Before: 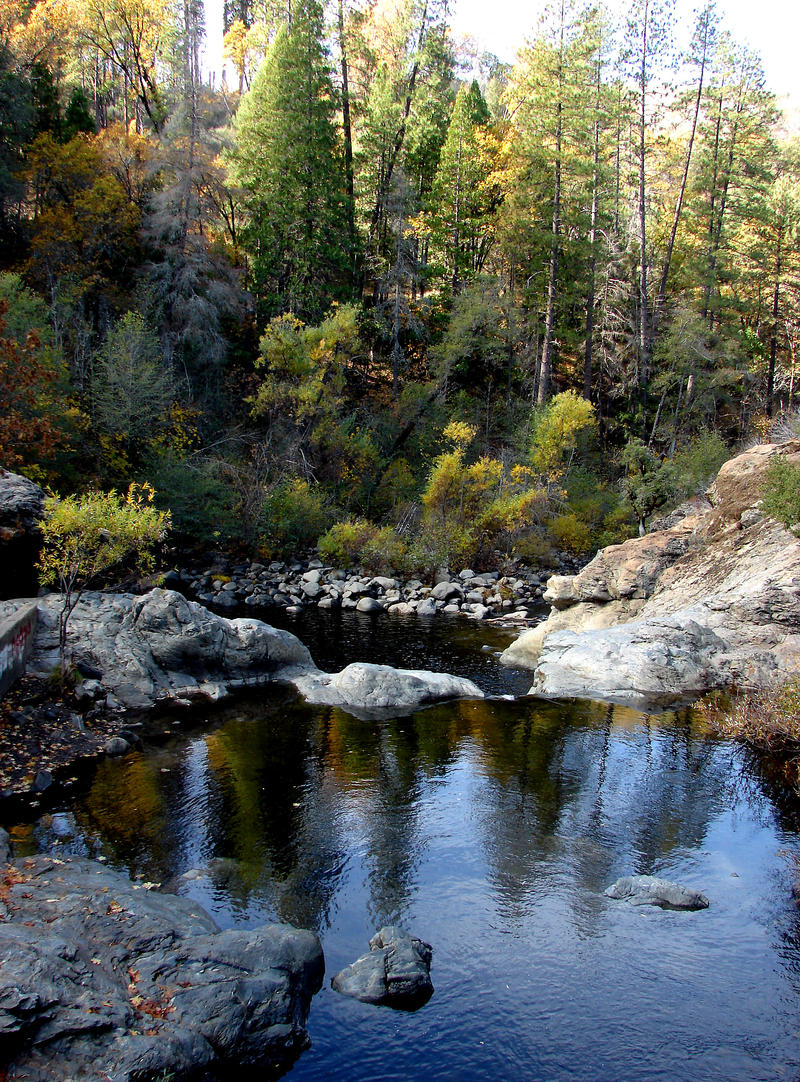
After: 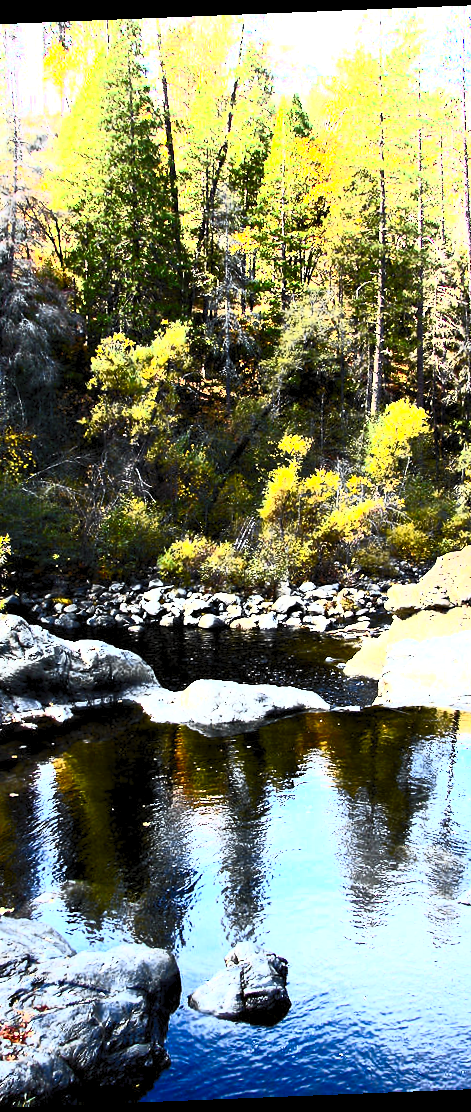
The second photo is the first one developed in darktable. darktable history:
tone equalizer: -8 EV -0.75 EV, -7 EV -0.7 EV, -6 EV -0.6 EV, -5 EV -0.4 EV, -3 EV 0.4 EV, -2 EV 0.6 EV, -1 EV 0.7 EV, +0 EV 0.75 EV, edges refinement/feathering 500, mask exposure compensation -1.57 EV, preserve details no
tone curve: curves: ch0 [(0, 0) (0.765, 0.816) (1, 1)]; ch1 [(0, 0) (0.425, 0.464) (0.5, 0.5) (0.531, 0.522) (0.588, 0.575) (0.994, 0.939)]; ch2 [(0, 0) (0.398, 0.435) (0.455, 0.481) (0.501, 0.504) (0.529, 0.544) (0.584, 0.585) (1, 0.911)], color space Lab, independent channels
exposure: black level correction 0.001, exposure 0.5 EV, compensate exposure bias true, compensate highlight preservation false
crop: left 21.674%, right 22.086%
contrast brightness saturation: contrast 0.83, brightness 0.59, saturation 0.59
rotate and perspective: rotation -2.29°, automatic cropping off
levels: levels [0, 0.498, 1]
